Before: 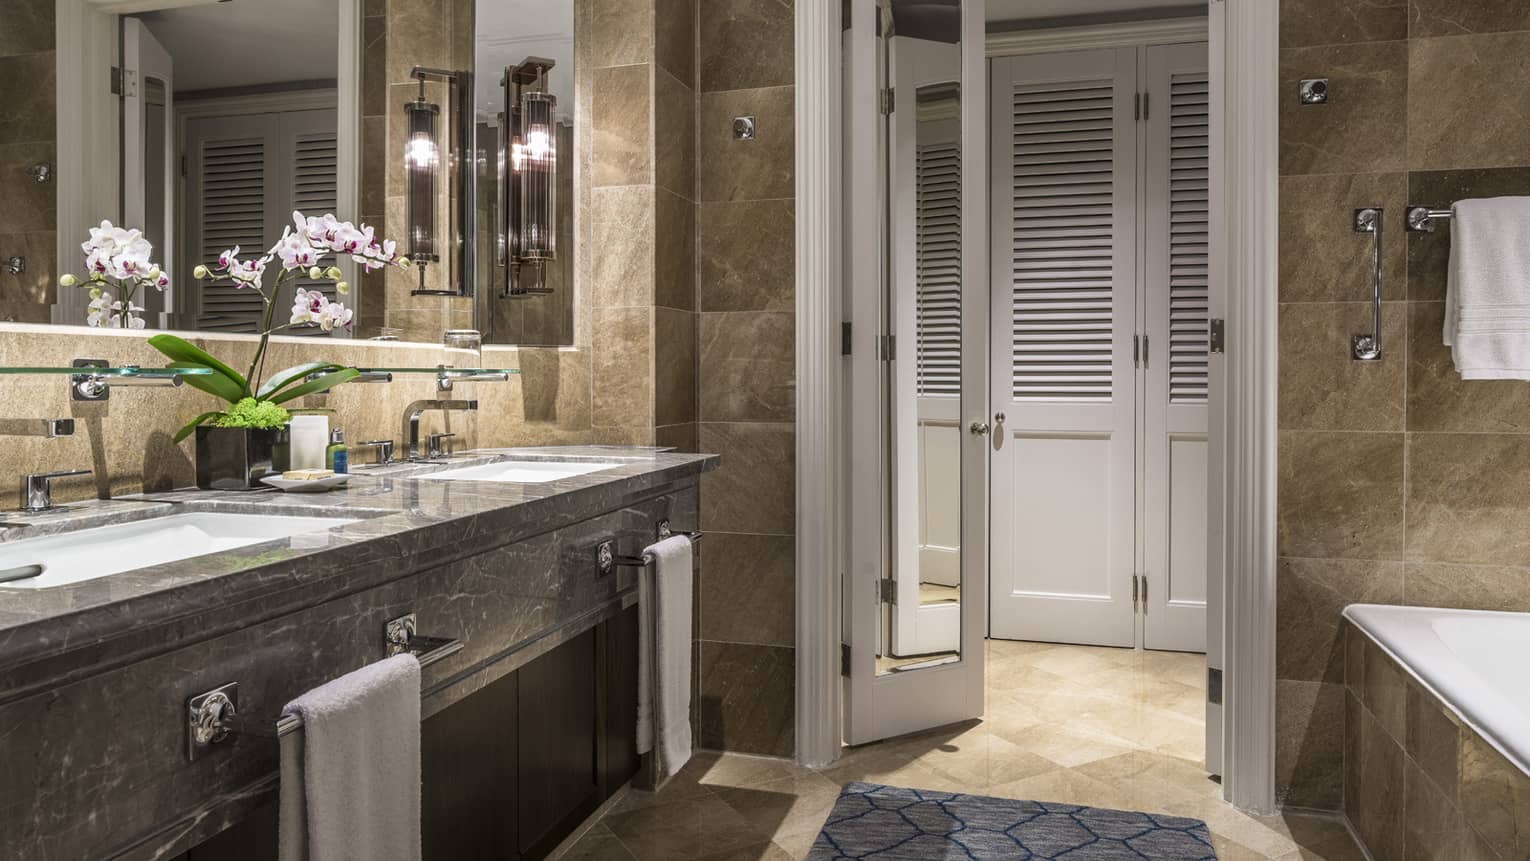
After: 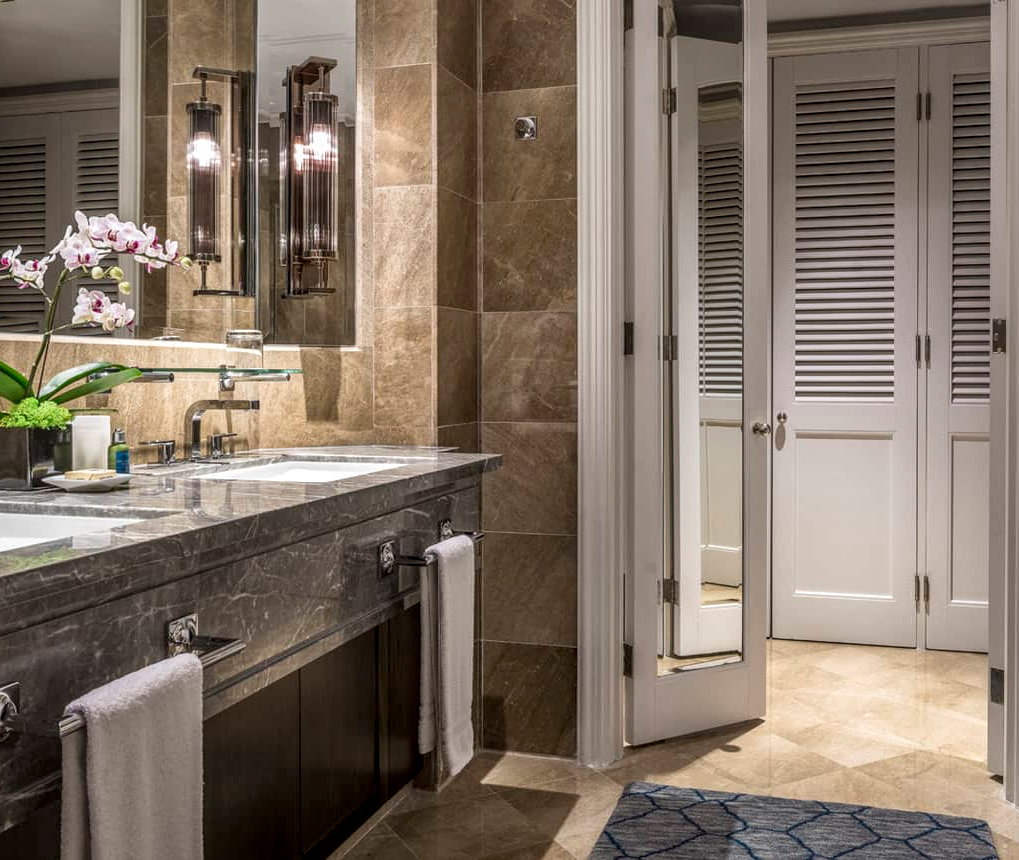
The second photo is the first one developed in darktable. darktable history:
crop and rotate: left 14.292%, right 19.041%
local contrast: on, module defaults
